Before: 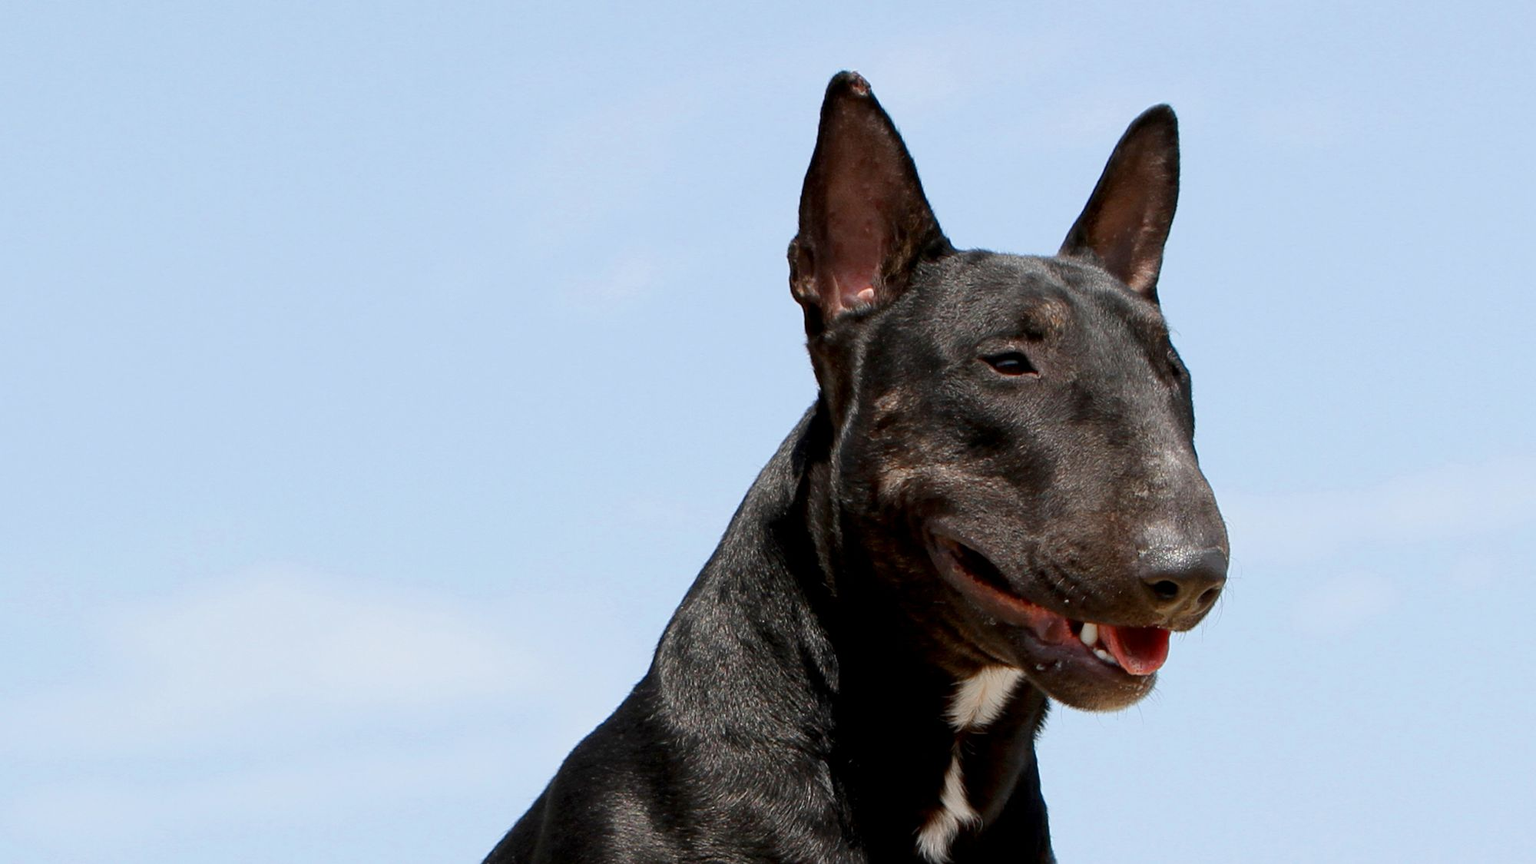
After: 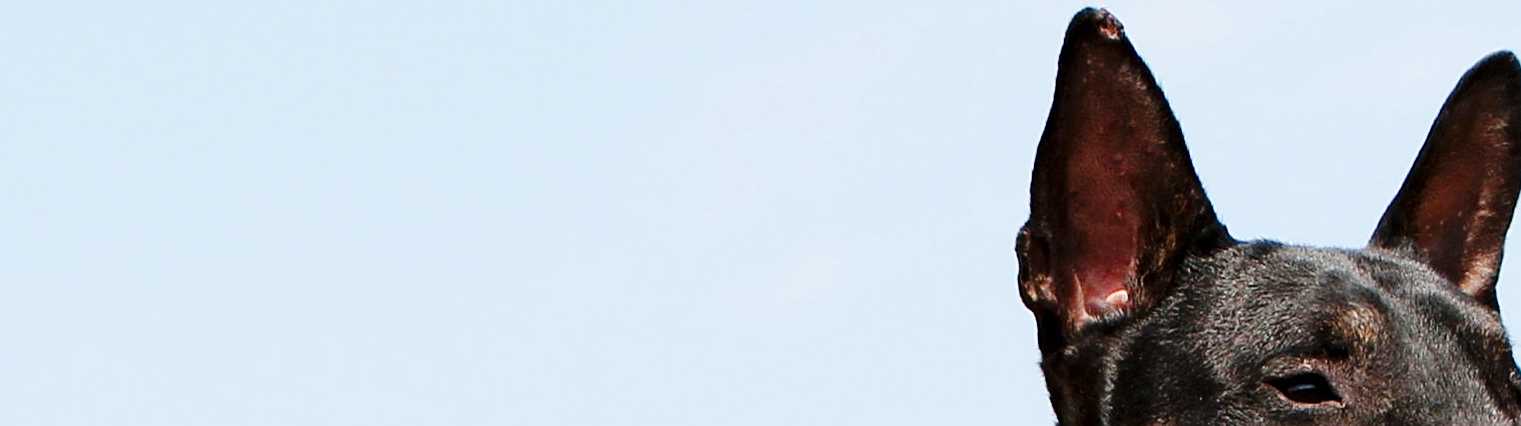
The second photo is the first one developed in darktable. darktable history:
base curve: curves: ch0 [(0, 0) (0.036, 0.025) (0.121, 0.166) (0.206, 0.329) (0.605, 0.79) (1, 1)], preserve colors none
crop: left 0.511%, top 7.642%, right 23.415%, bottom 54.44%
sharpen: on, module defaults
